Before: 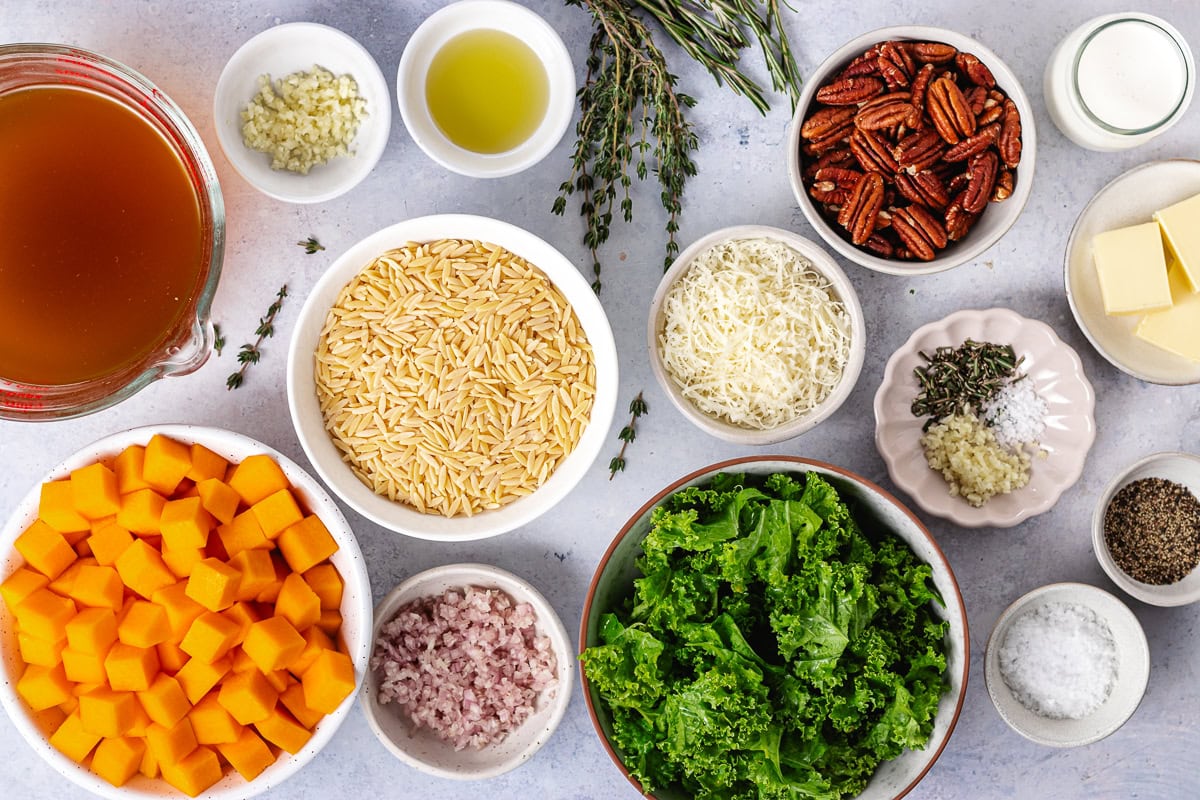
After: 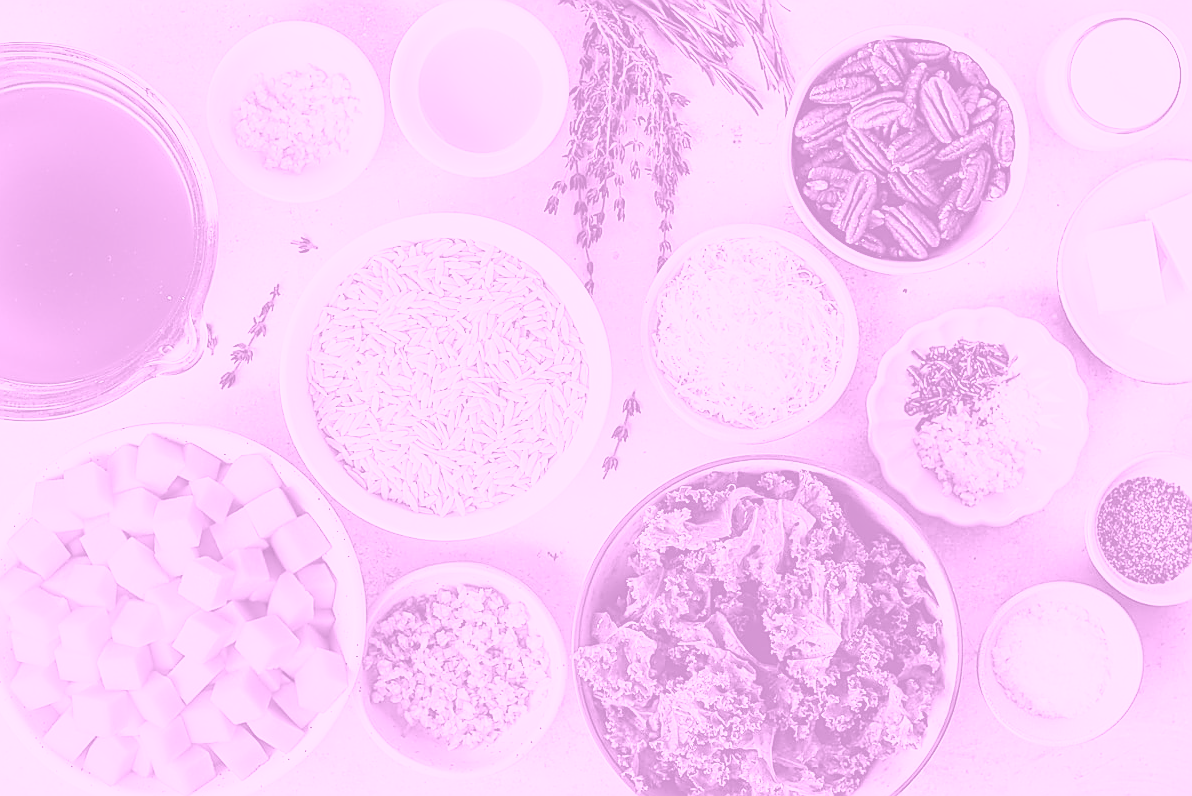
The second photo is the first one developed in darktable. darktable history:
crop and rotate: left 0.614%, top 0.179%, bottom 0.309%
contrast brightness saturation: contrast 0.24, brightness 0.26, saturation 0.39
colorize: hue 331.2°, saturation 75%, source mix 30.28%, lightness 70.52%, version 1
sharpen: radius 1.4, amount 1.25, threshold 0.7
